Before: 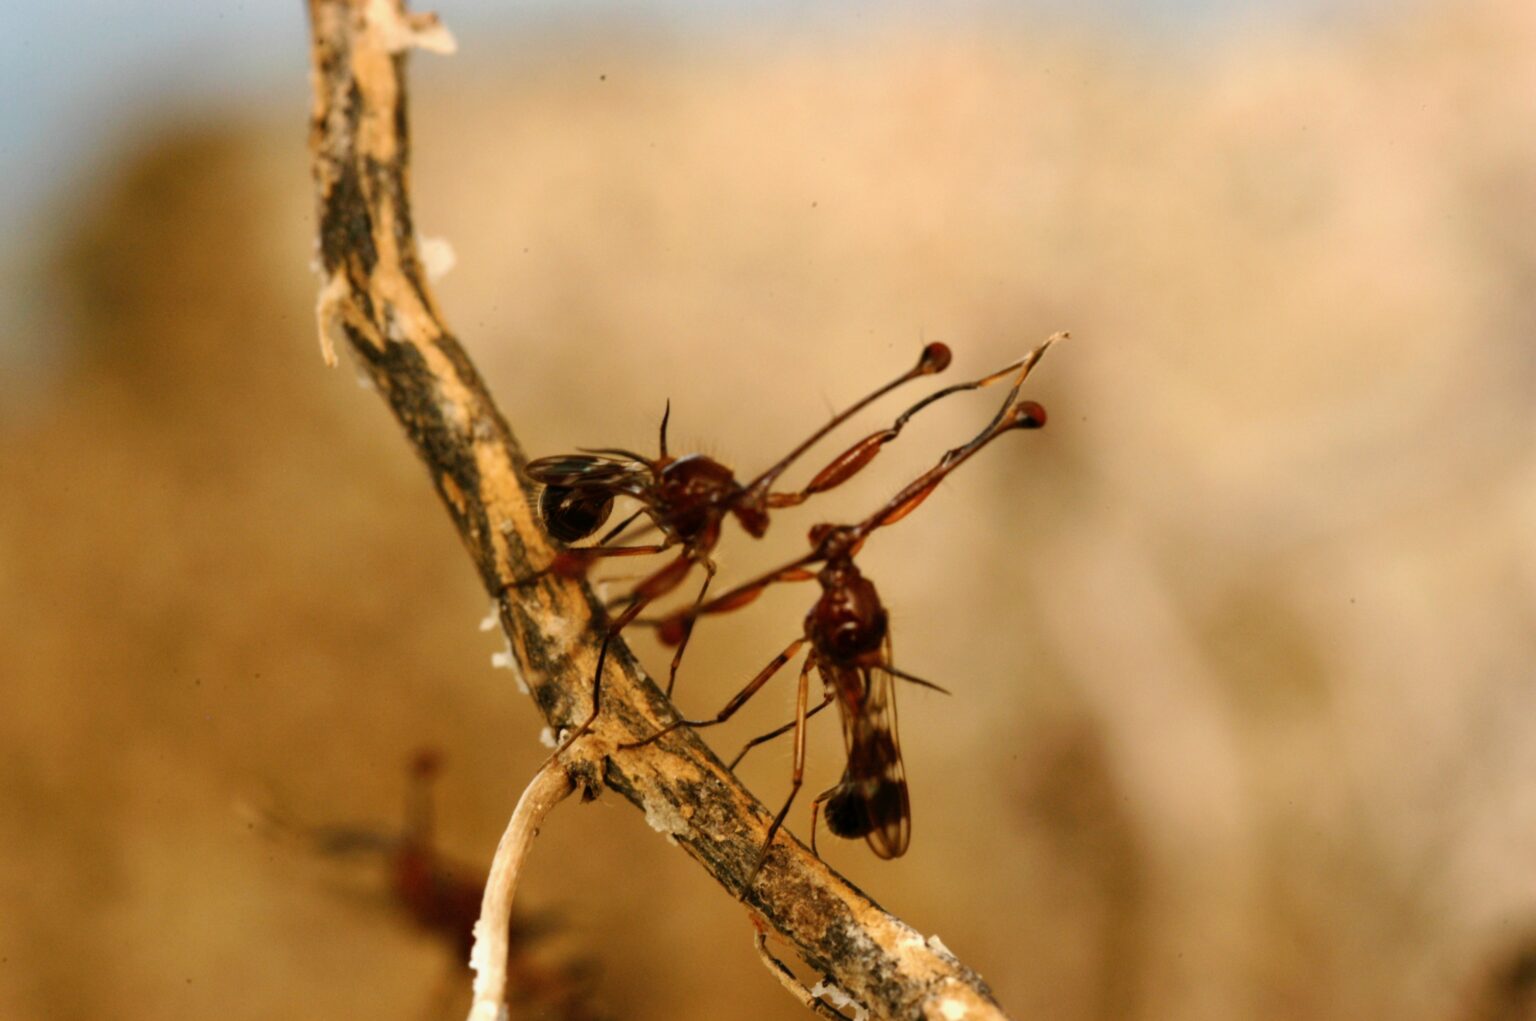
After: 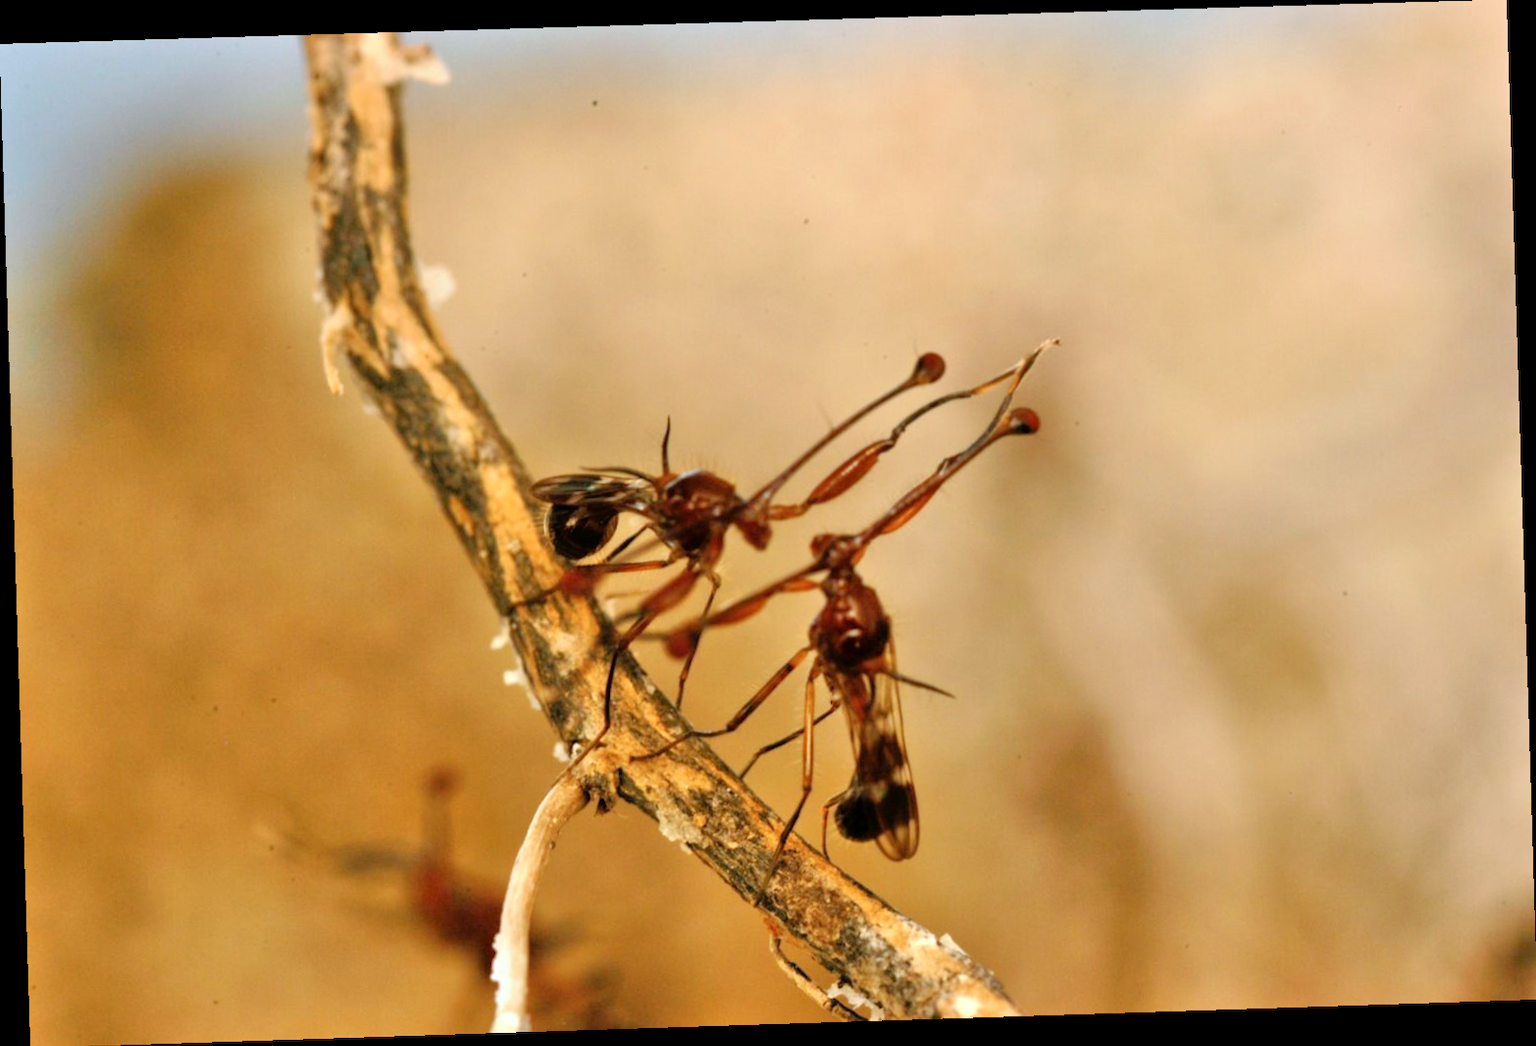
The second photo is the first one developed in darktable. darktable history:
white balance: red 0.974, blue 1.044
rotate and perspective: rotation -1.77°, lens shift (horizontal) 0.004, automatic cropping off
tone equalizer: -7 EV 0.15 EV, -6 EV 0.6 EV, -5 EV 1.15 EV, -4 EV 1.33 EV, -3 EV 1.15 EV, -2 EV 0.6 EV, -1 EV 0.15 EV, mask exposure compensation -0.5 EV
